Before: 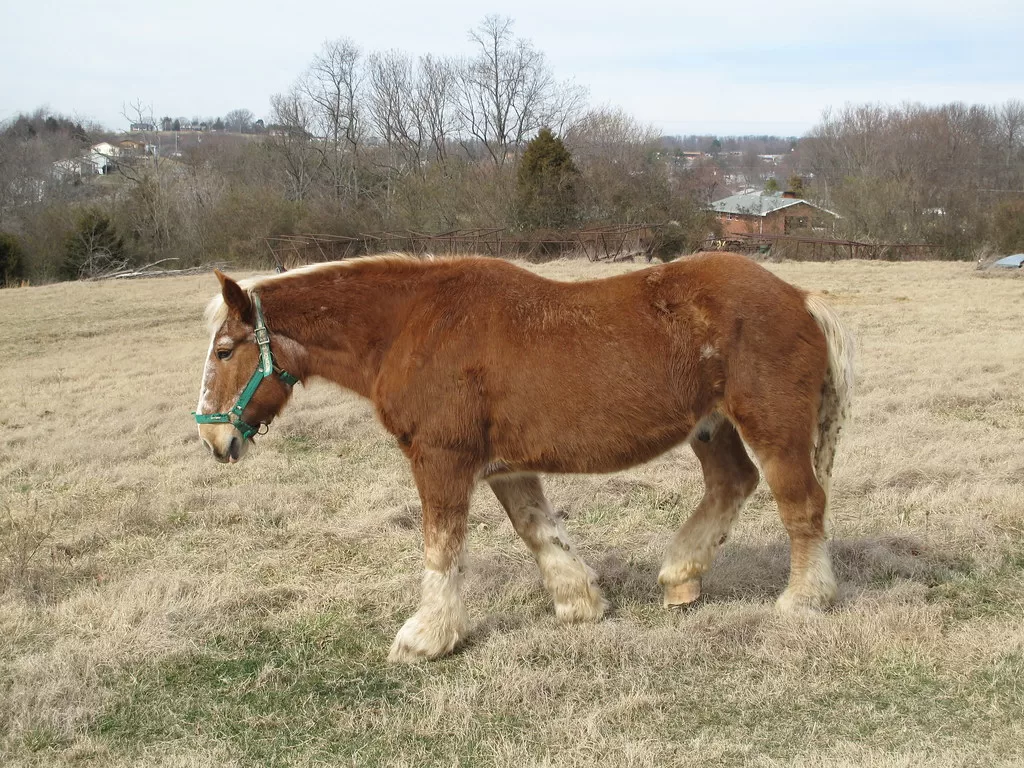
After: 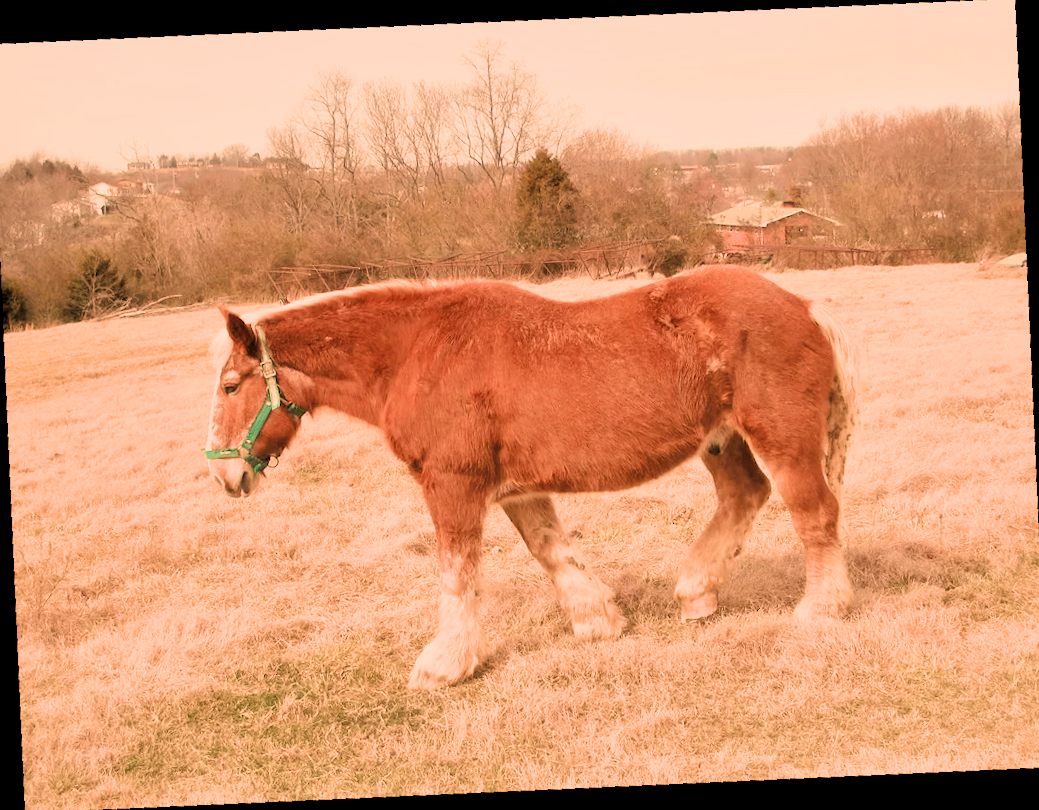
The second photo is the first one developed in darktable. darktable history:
crop and rotate: angle -1.69°
rotate and perspective: rotation -4.25°, automatic cropping off
rgb levels: levels [[0.01, 0.419, 0.839], [0, 0.5, 1], [0, 0.5, 1]]
exposure: exposure 0.7 EV, compensate highlight preservation false
haze removal: strength -0.05
filmic rgb: black relative exposure -7.32 EV, white relative exposure 5.09 EV, hardness 3.2
local contrast: mode bilateral grid, contrast 20, coarseness 50, detail 132%, midtone range 0.2
white balance: red 1.467, blue 0.684
